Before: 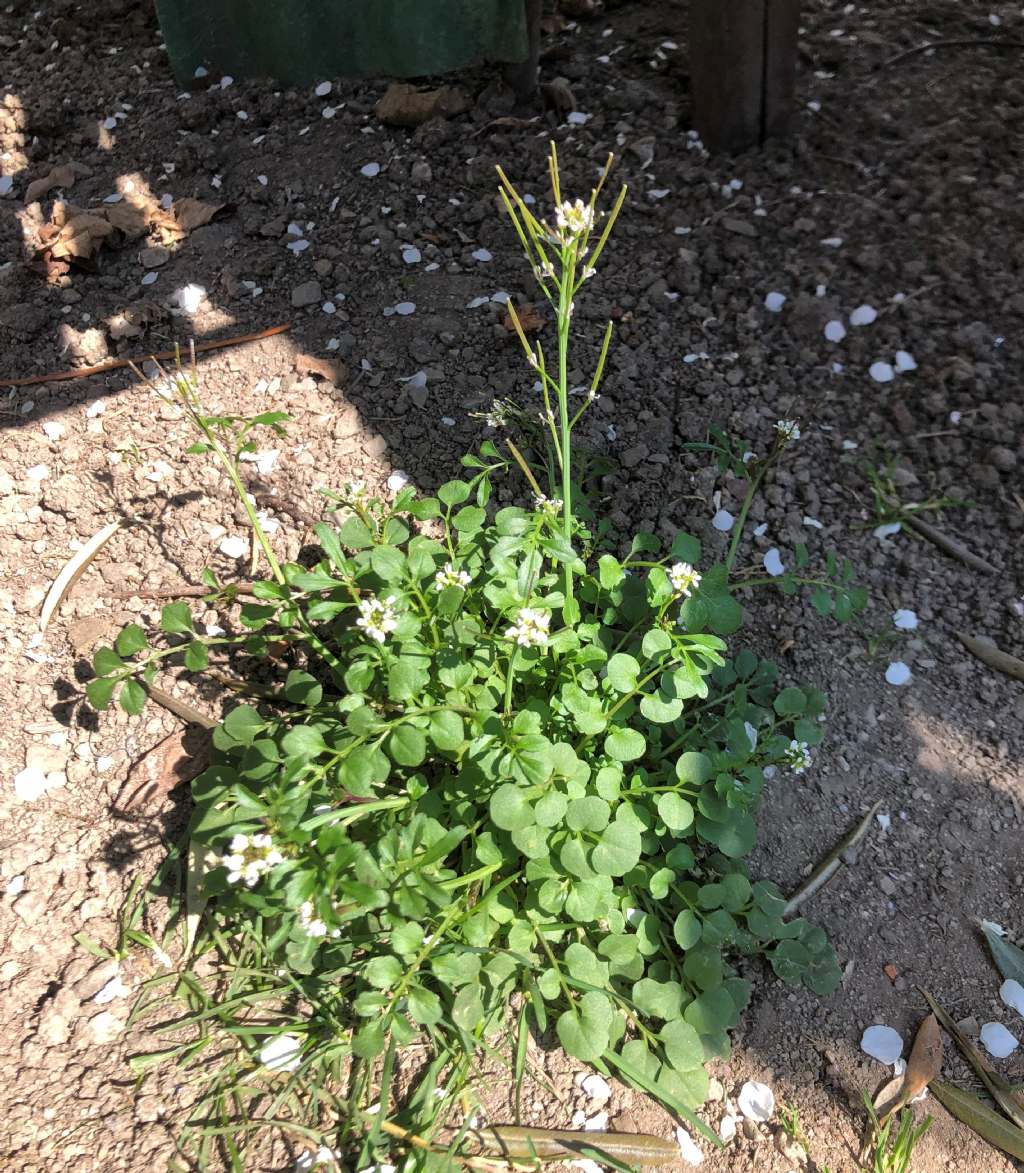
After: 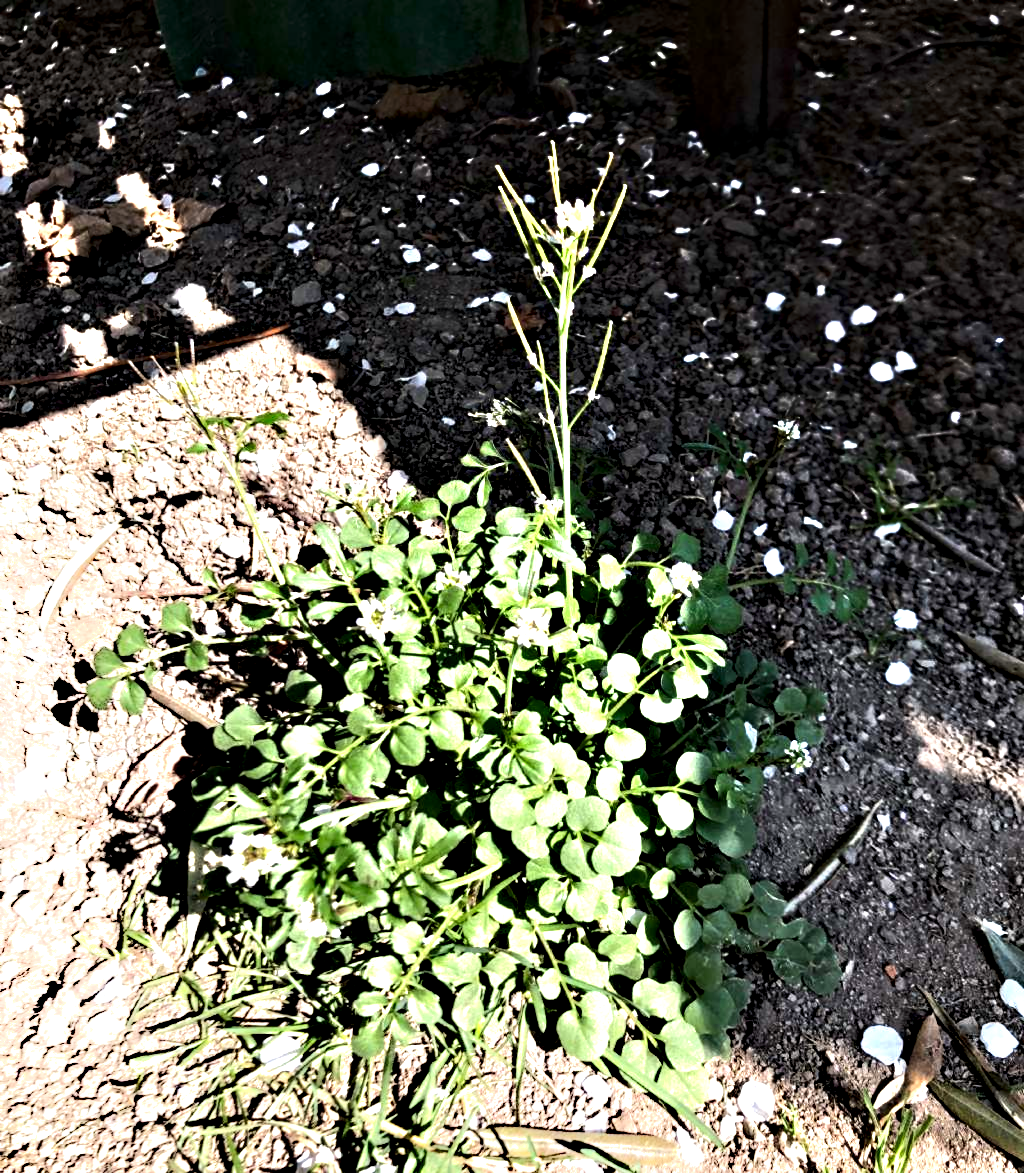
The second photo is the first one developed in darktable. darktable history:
shadows and highlights: shadows -55.03, highlights 87.53, soften with gaussian
tone equalizer: -8 EV -0.439 EV, -7 EV -0.426 EV, -6 EV -0.328 EV, -5 EV -0.231 EV, -3 EV 0.235 EV, -2 EV 0.326 EV, -1 EV 0.363 EV, +0 EV 0.387 EV, edges refinement/feathering 500, mask exposure compensation -1.57 EV, preserve details no
contrast equalizer: y [[0.48, 0.654, 0.731, 0.706, 0.772, 0.382], [0.55 ×6], [0 ×6], [0 ×6], [0 ×6]]
